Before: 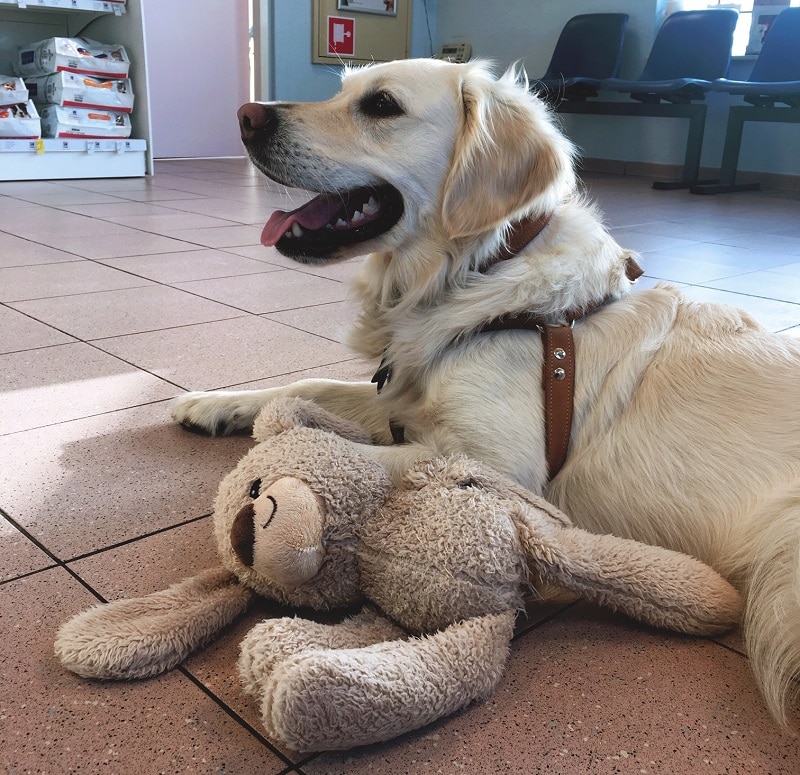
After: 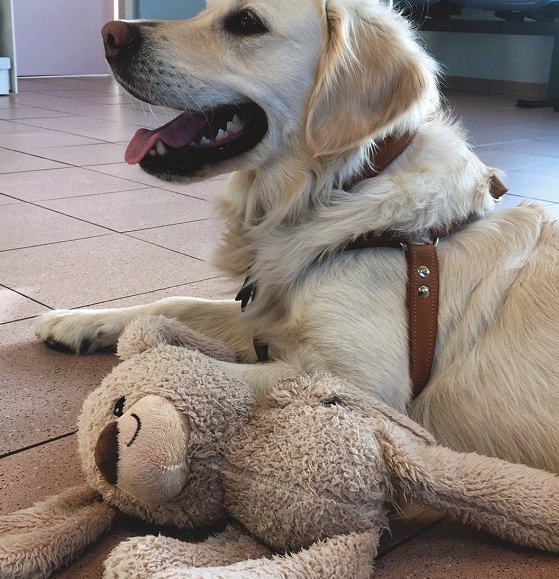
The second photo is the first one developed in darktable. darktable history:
crop and rotate: left 17.046%, top 10.659%, right 12.989%, bottom 14.553%
shadows and highlights: shadows 25, highlights -25
tone equalizer: on, module defaults
